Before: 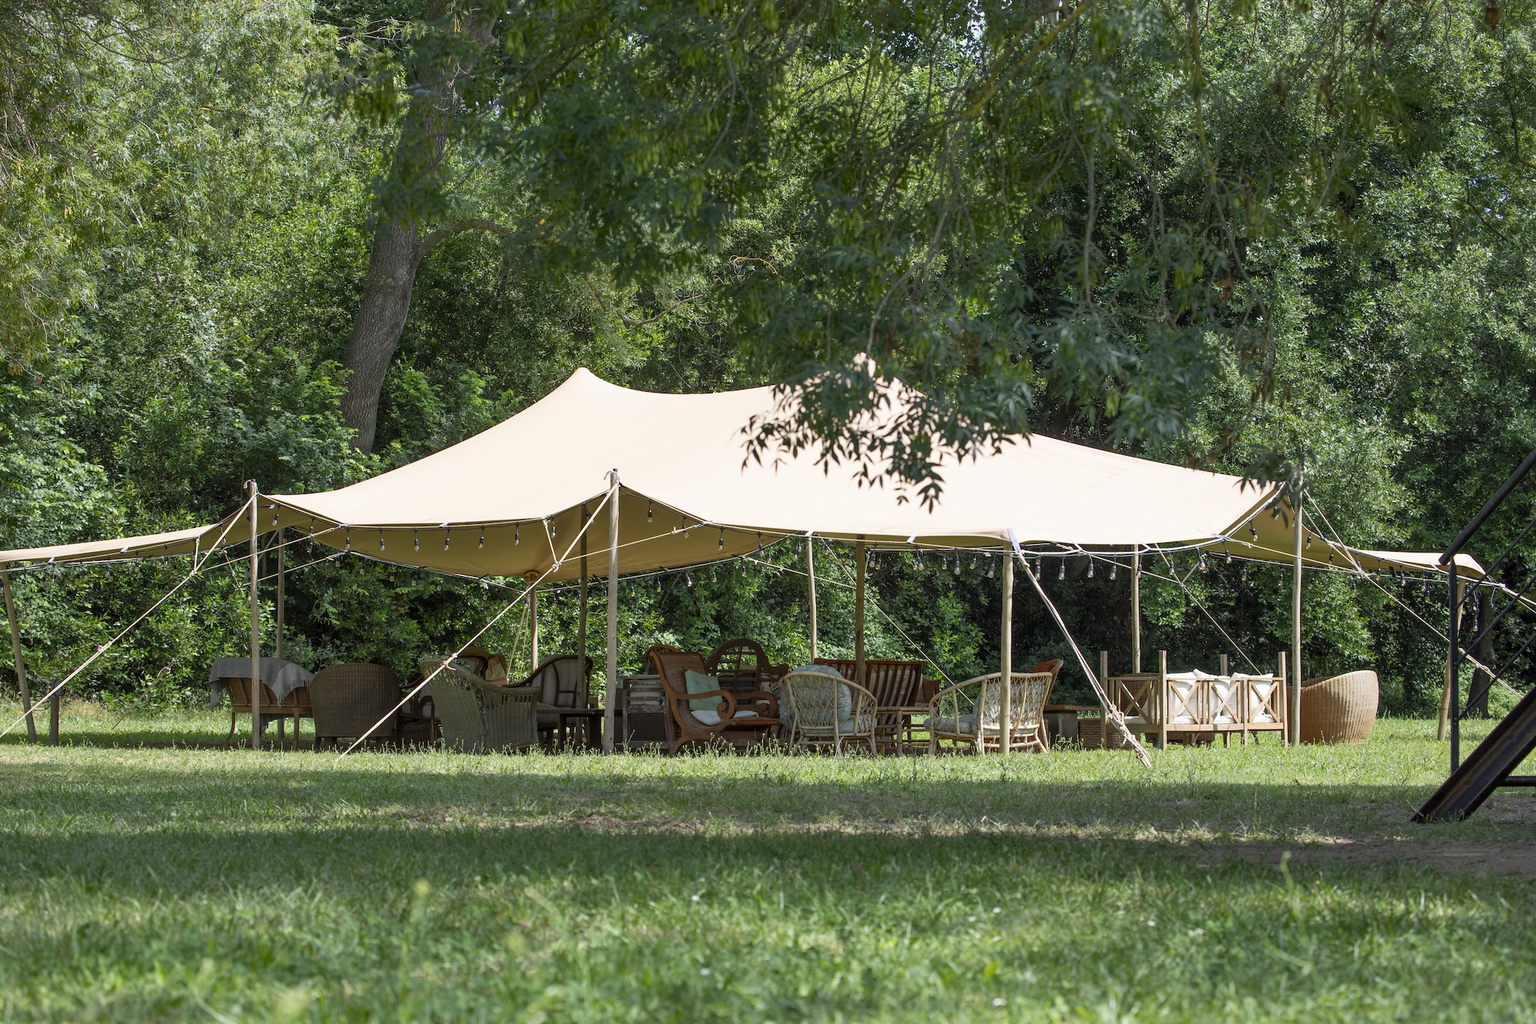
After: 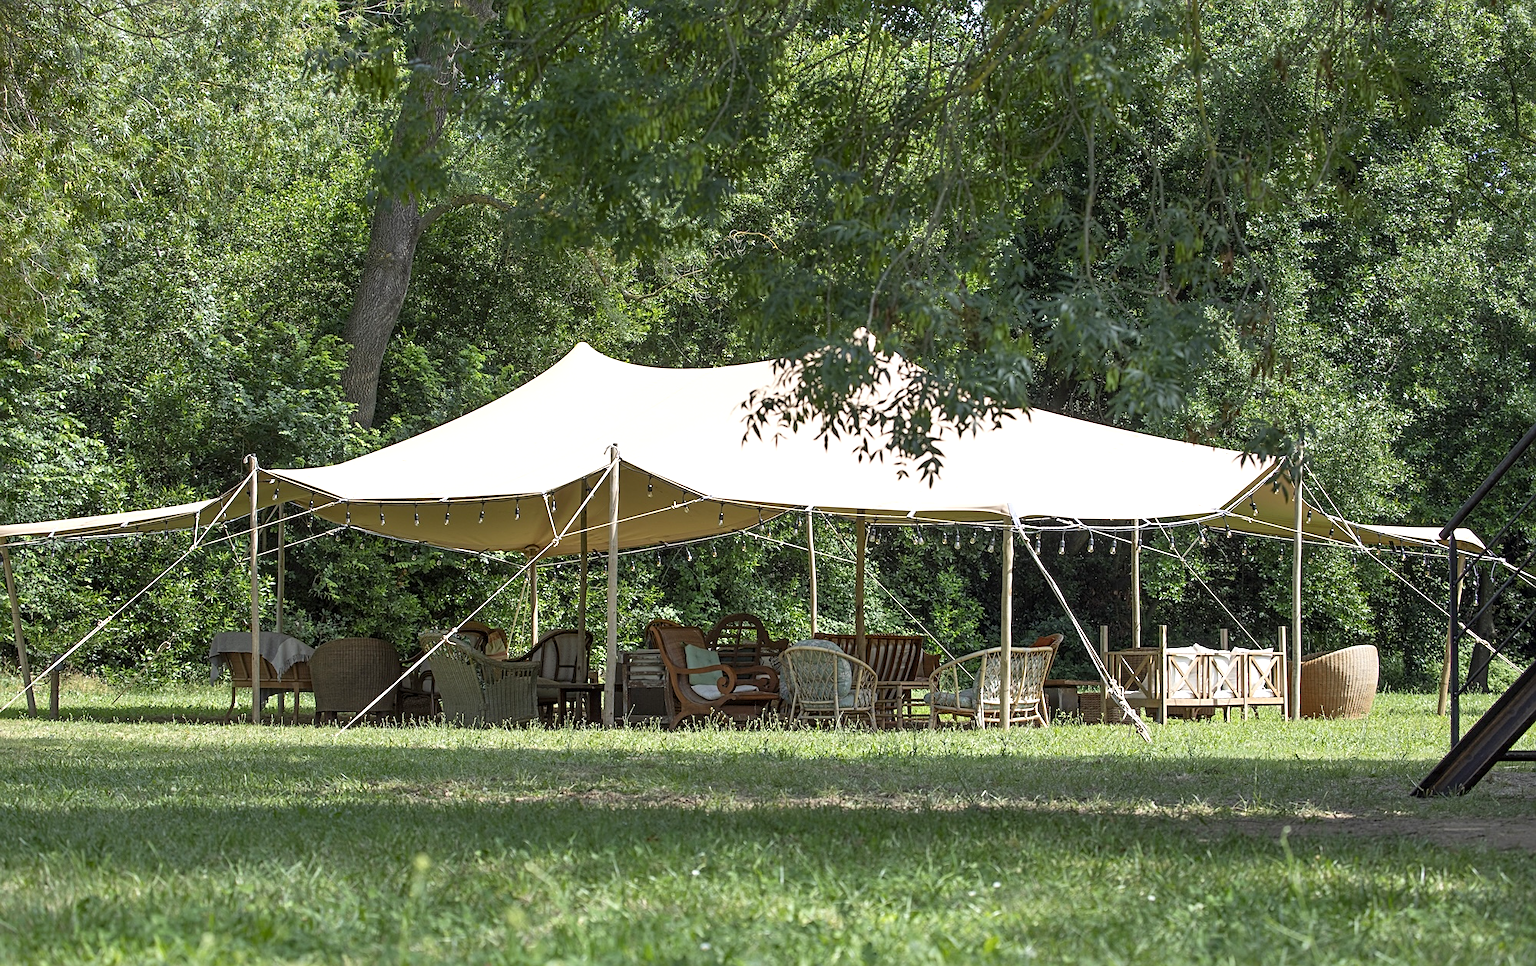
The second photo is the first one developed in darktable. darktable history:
sharpen: on, module defaults
exposure: exposure 0.29 EV, compensate highlight preservation false
crop and rotate: top 2.479%, bottom 3.018%
